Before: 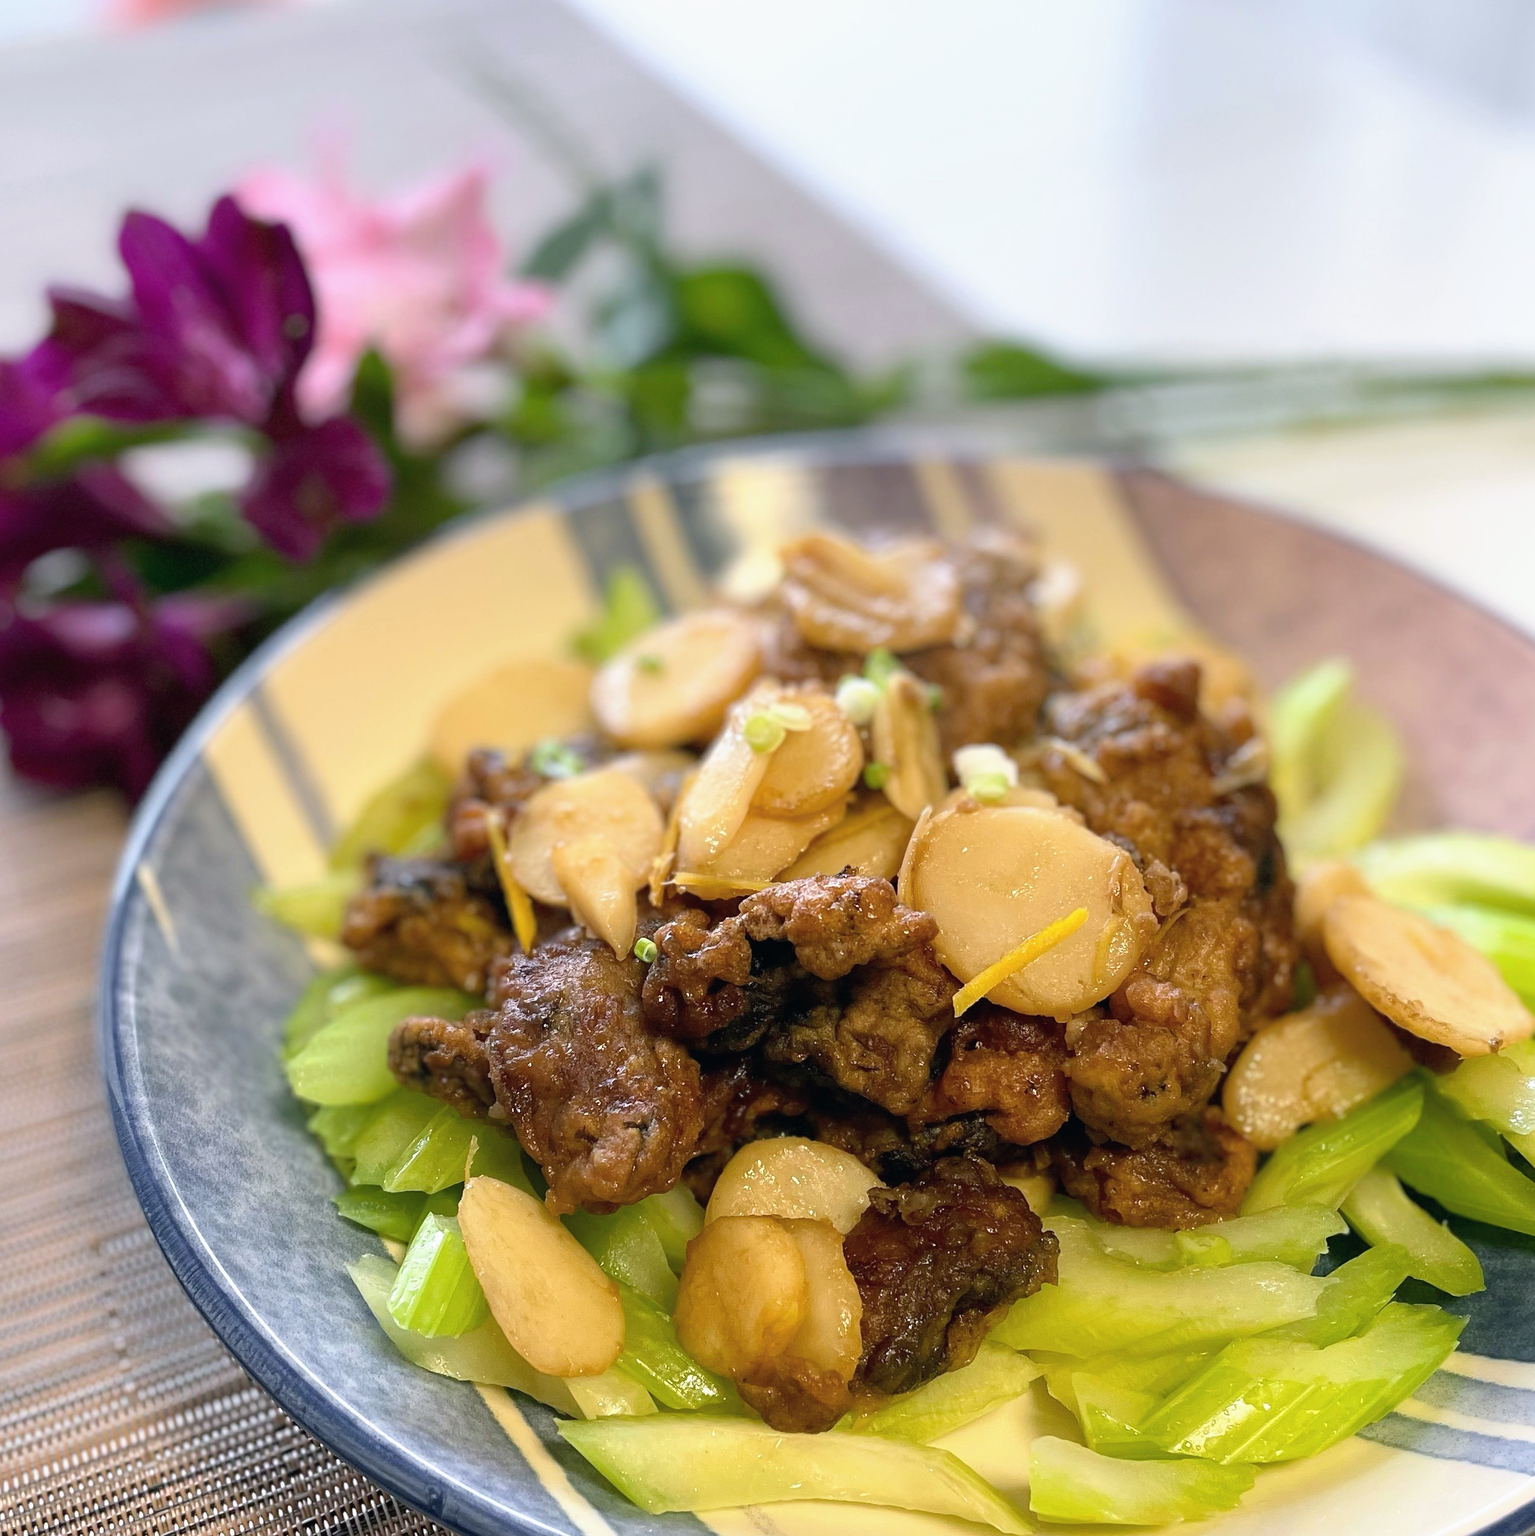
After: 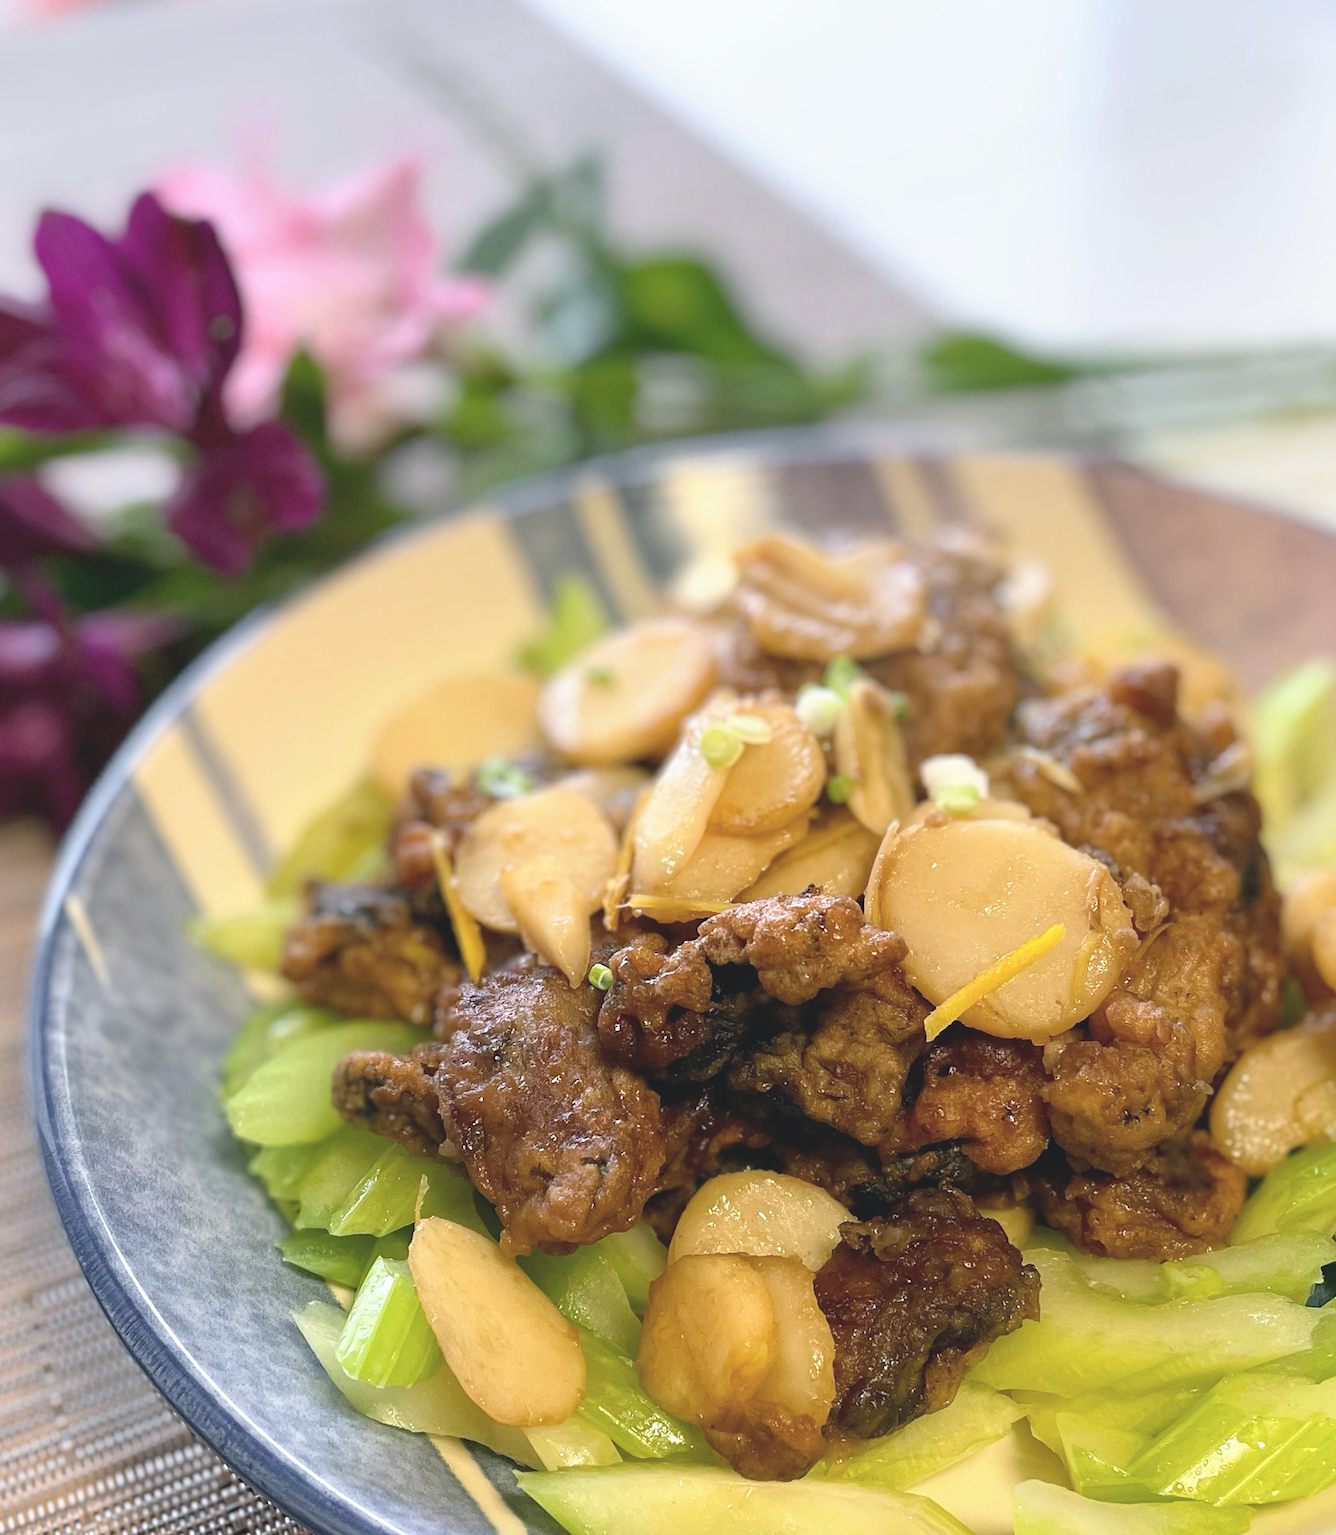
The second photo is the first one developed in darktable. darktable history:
tone equalizer: on, module defaults
crop and rotate: angle 1°, left 4.281%, top 0.642%, right 11.383%, bottom 2.486%
color balance: lift [1.007, 1, 1, 1], gamma [1.097, 1, 1, 1]
